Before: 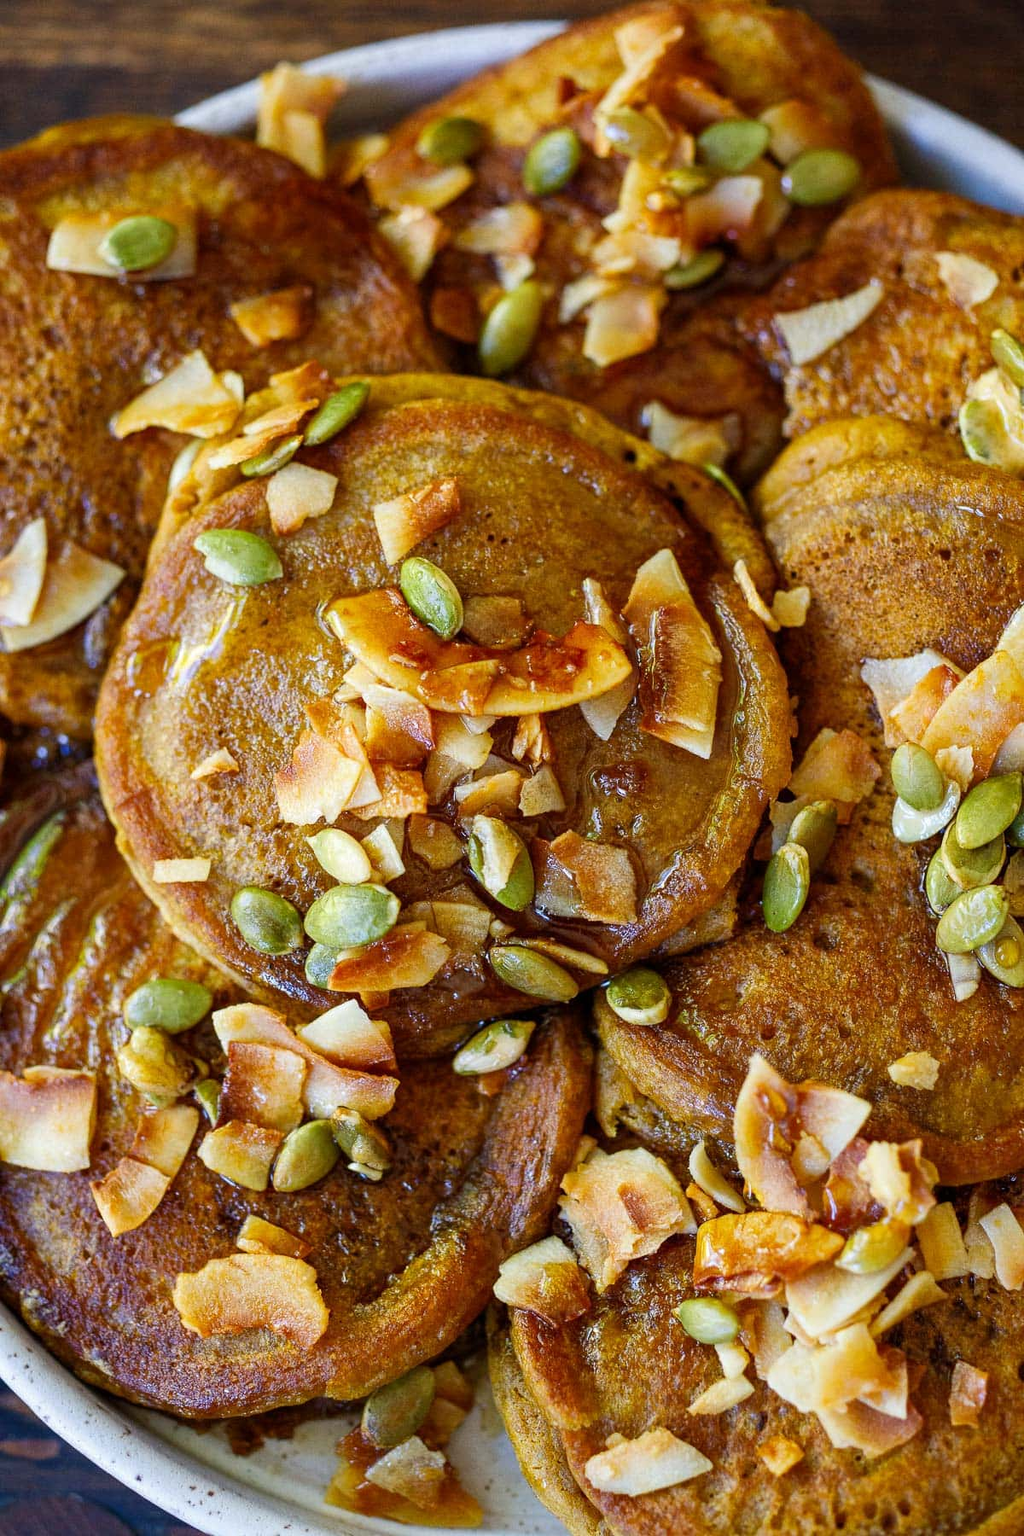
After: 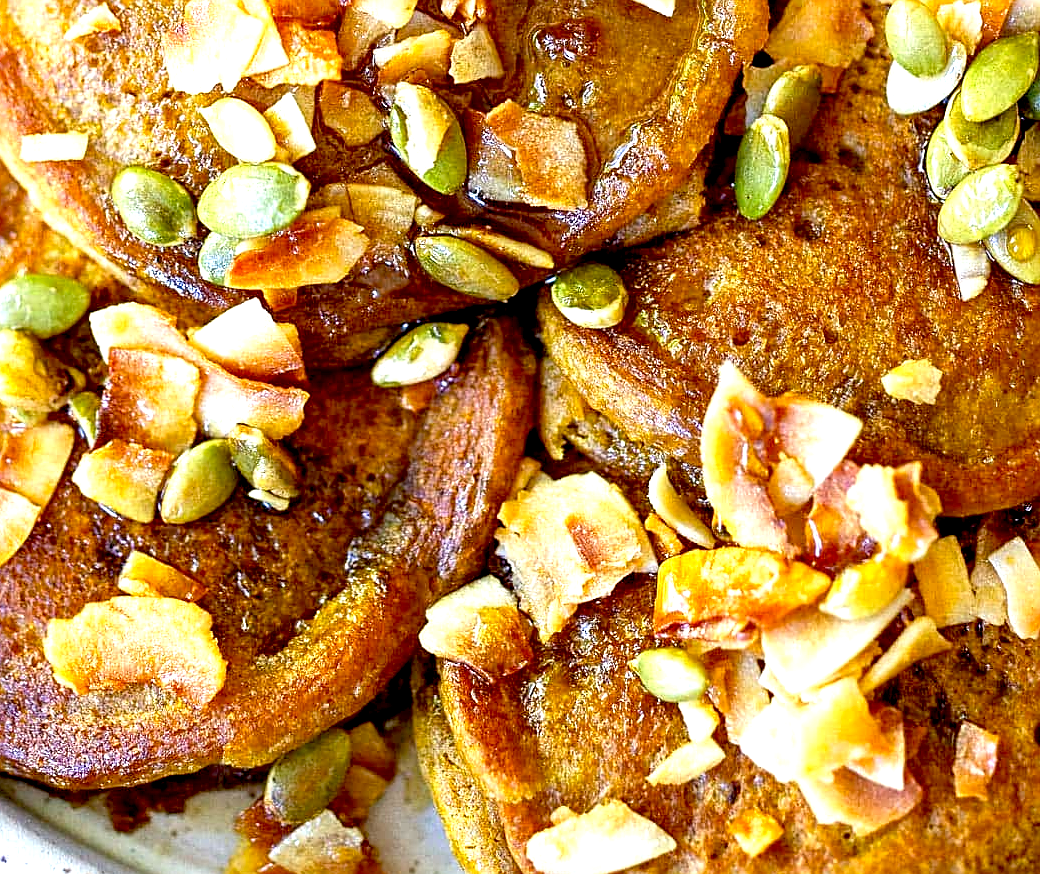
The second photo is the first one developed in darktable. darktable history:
sharpen: on, module defaults
crop and rotate: left 13.289%, top 48.546%, bottom 2.88%
exposure: black level correction 0.01, exposure 1 EV, compensate highlight preservation false
